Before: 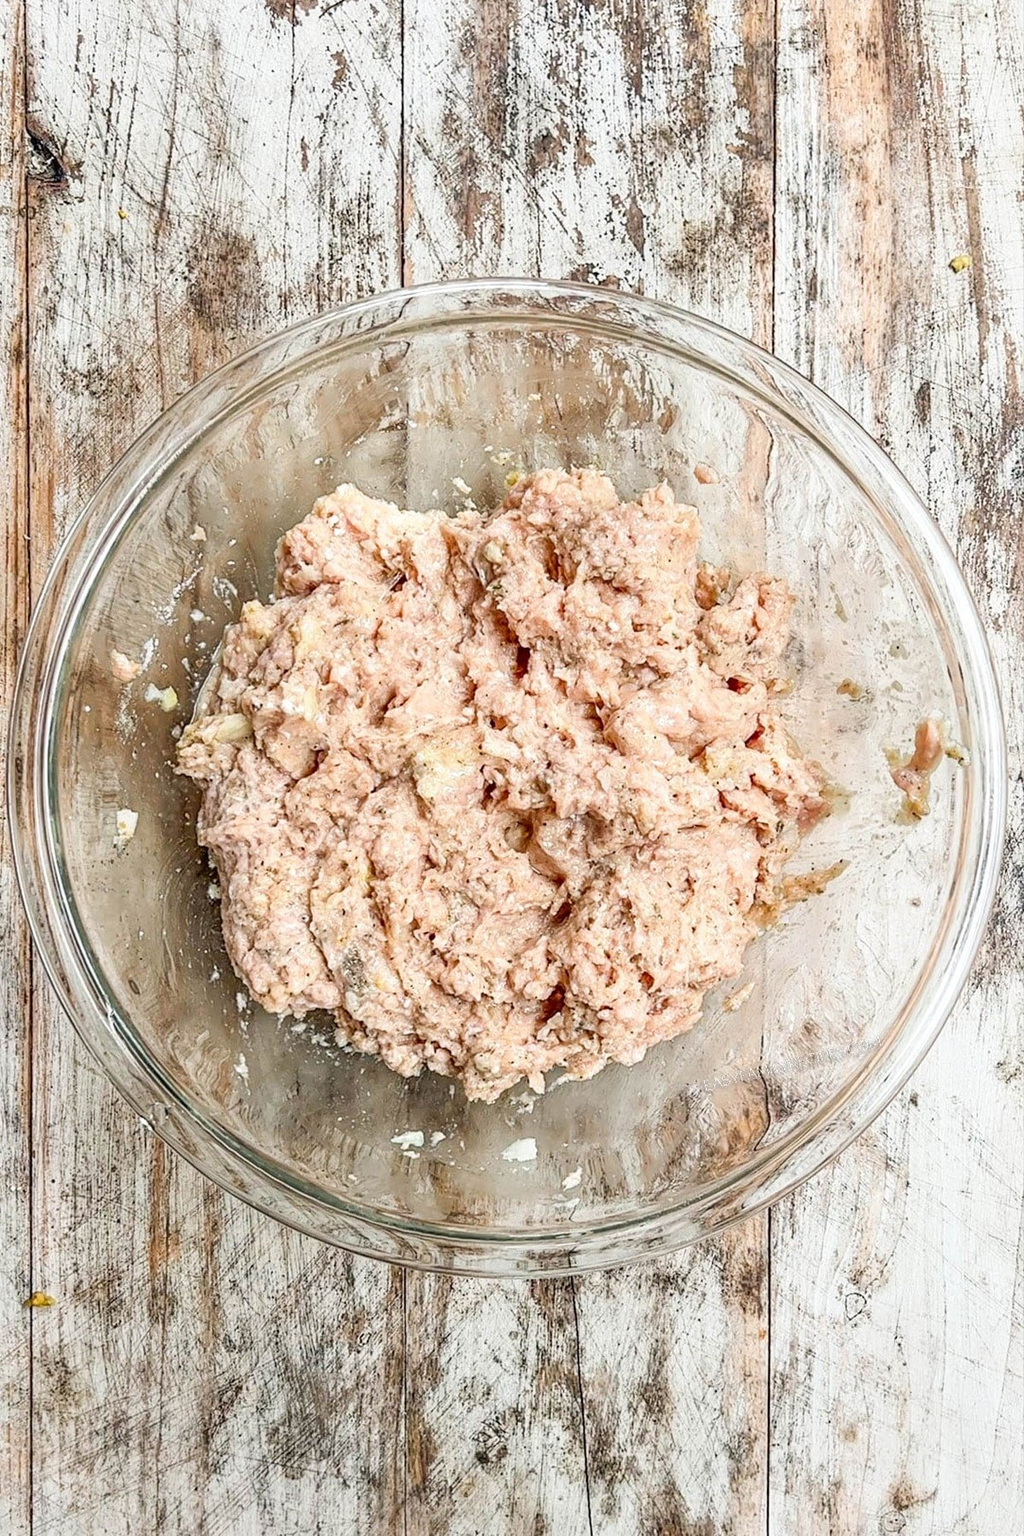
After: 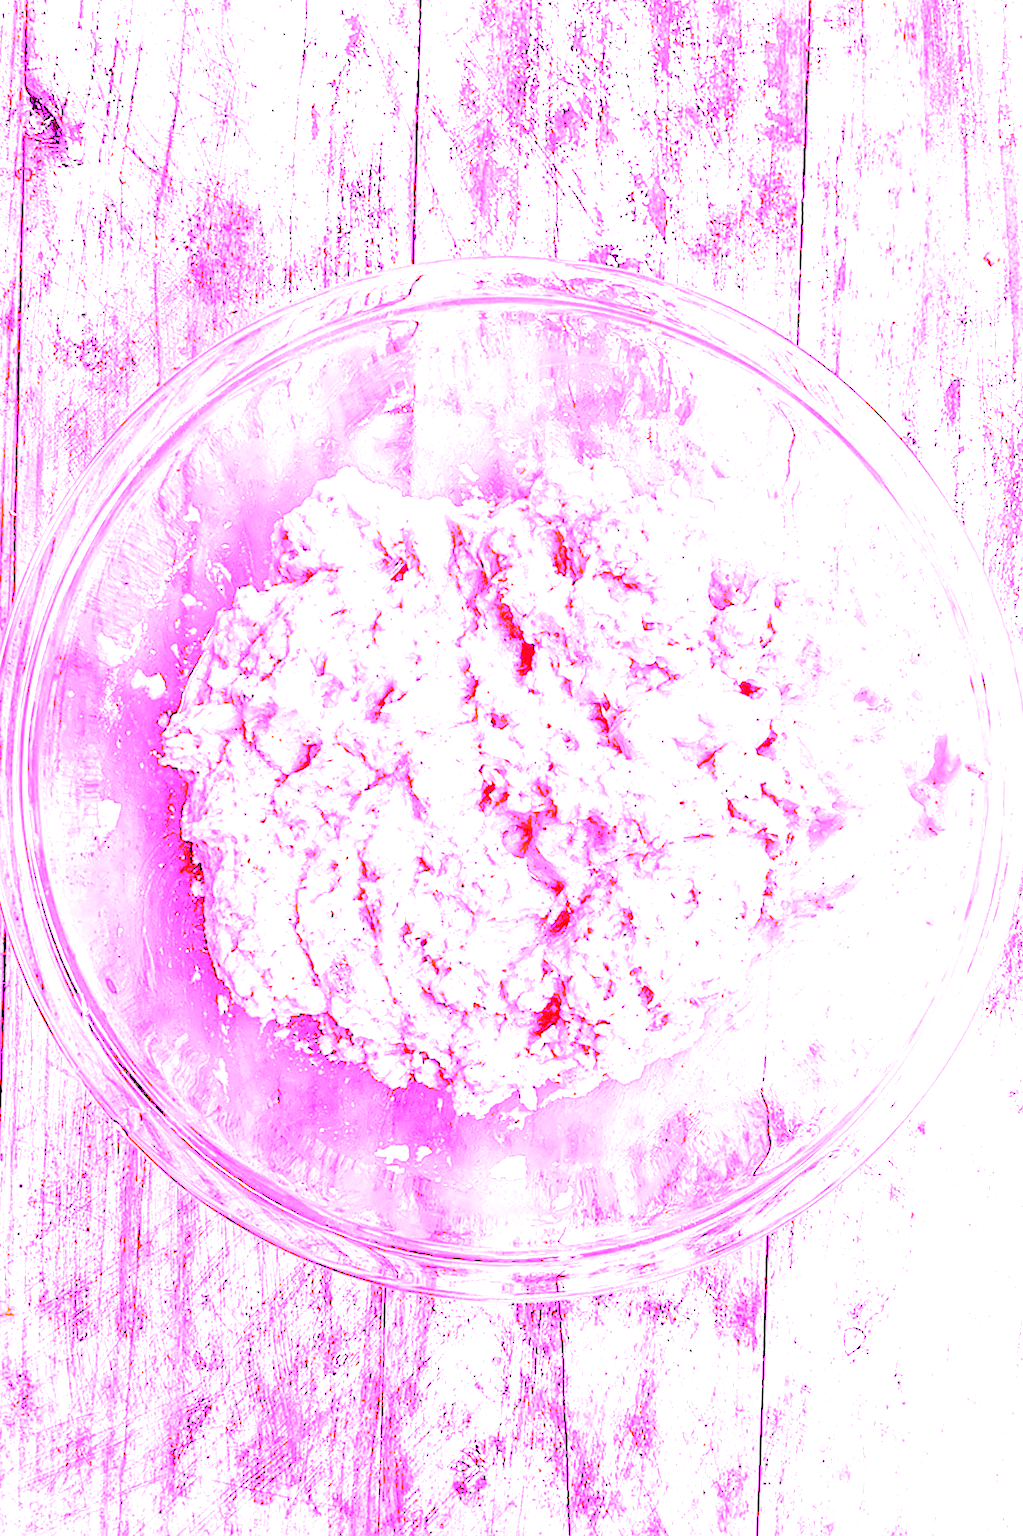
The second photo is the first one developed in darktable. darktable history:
crop and rotate: angle -1.69°
exposure: exposure 0.921 EV, compensate highlight preservation false
white balance: red 8, blue 8
